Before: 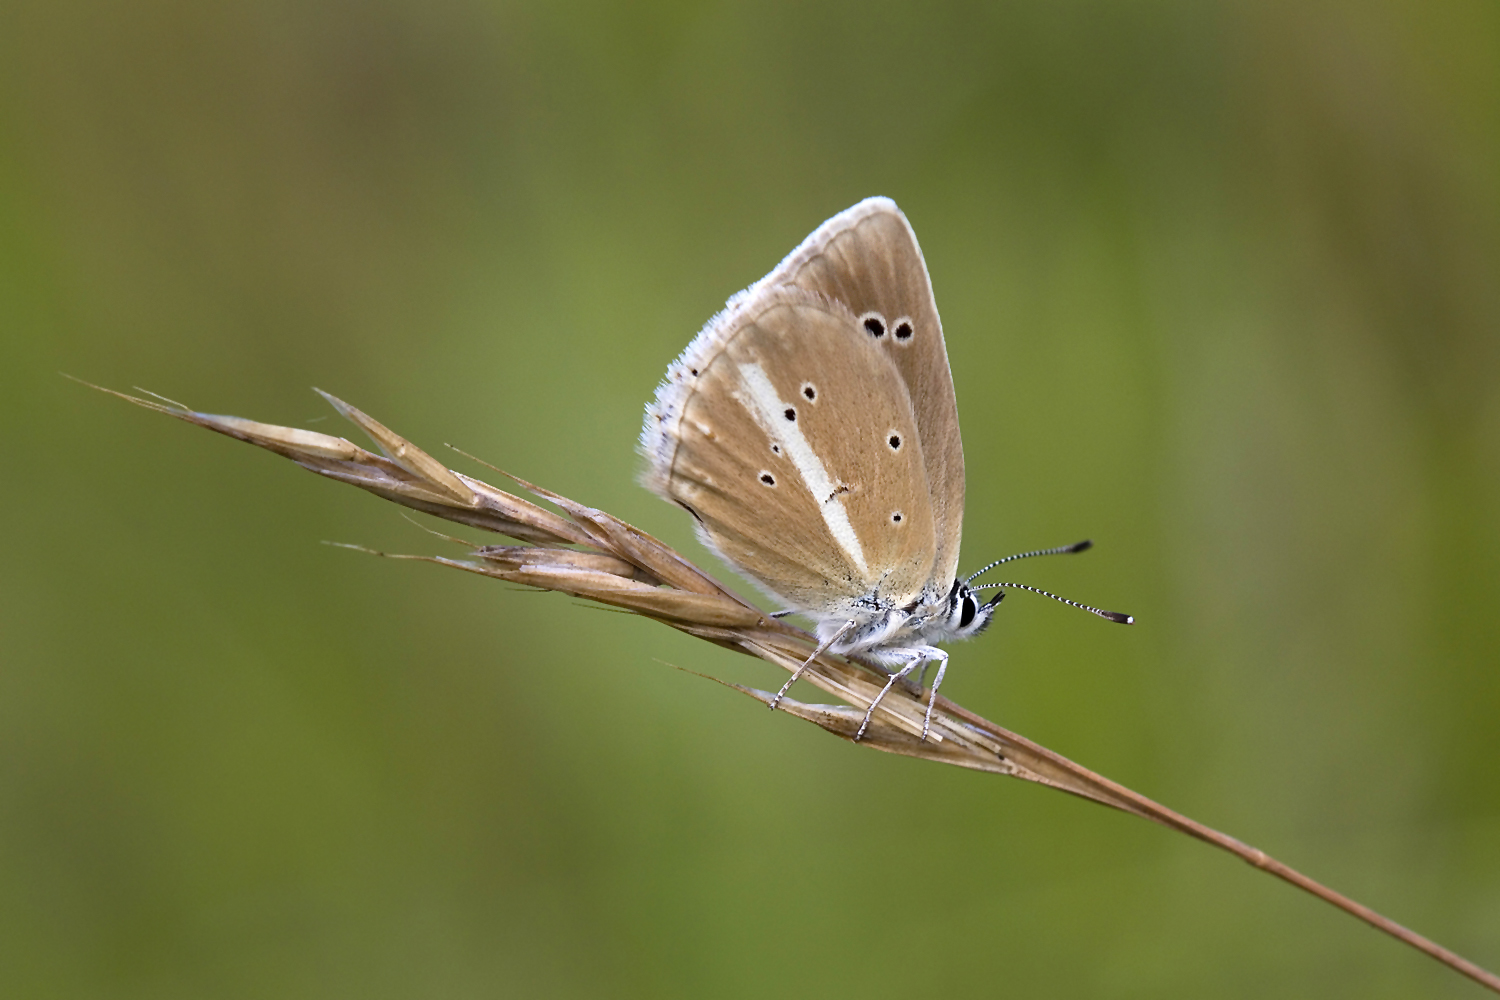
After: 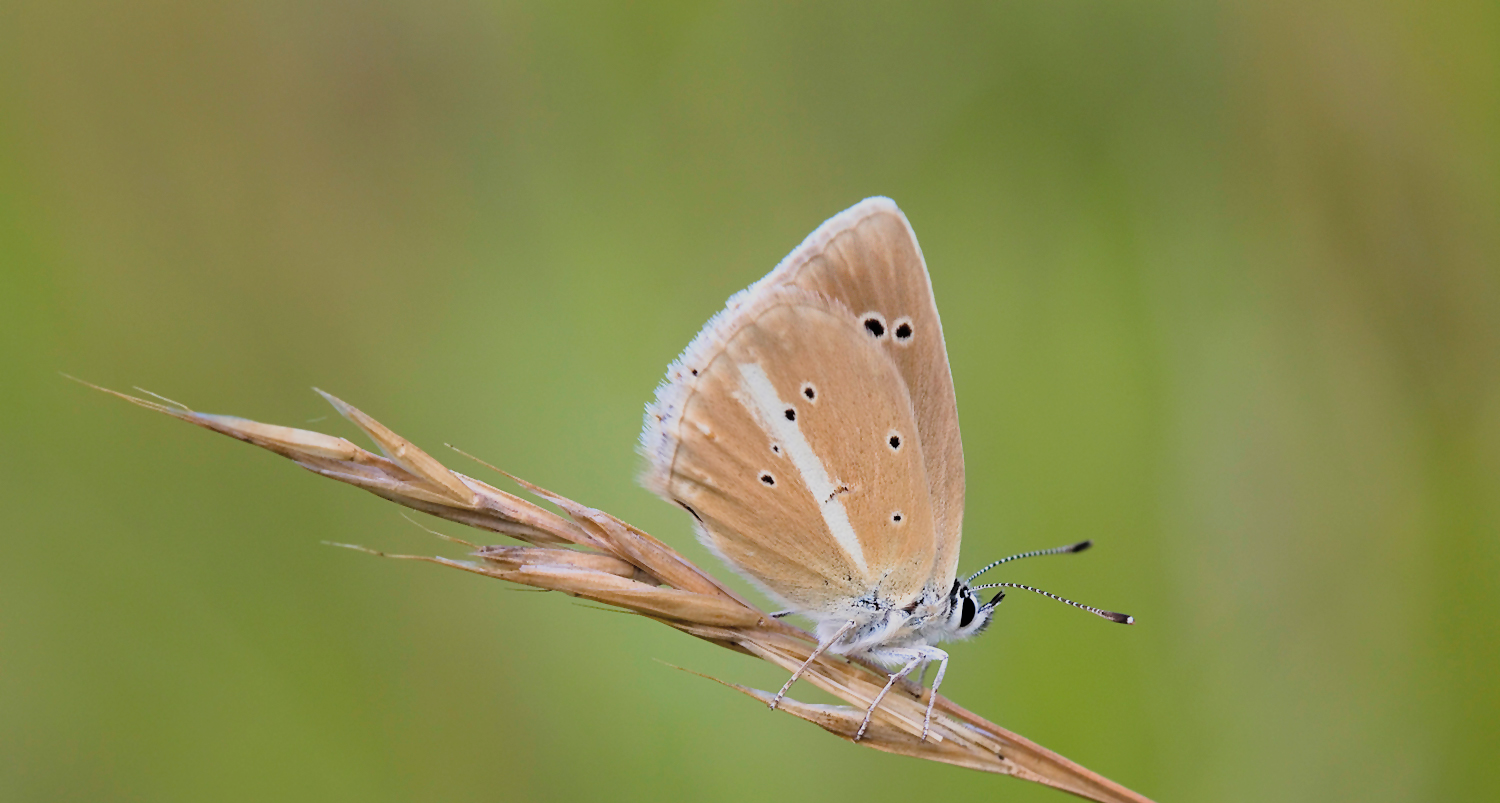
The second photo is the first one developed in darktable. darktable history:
contrast brightness saturation: brightness 0.15
crop: bottom 19.644%
filmic rgb: black relative exposure -13 EV, threshold 3 EV, target white luminance 85%, hardness 6.3, latitude 42.11%, contrast 0.858, shadows ↔ highlights balance 8.63%, color science v4 (2020), enable highlight reconstruction true
white balance: red 1, blue 1
